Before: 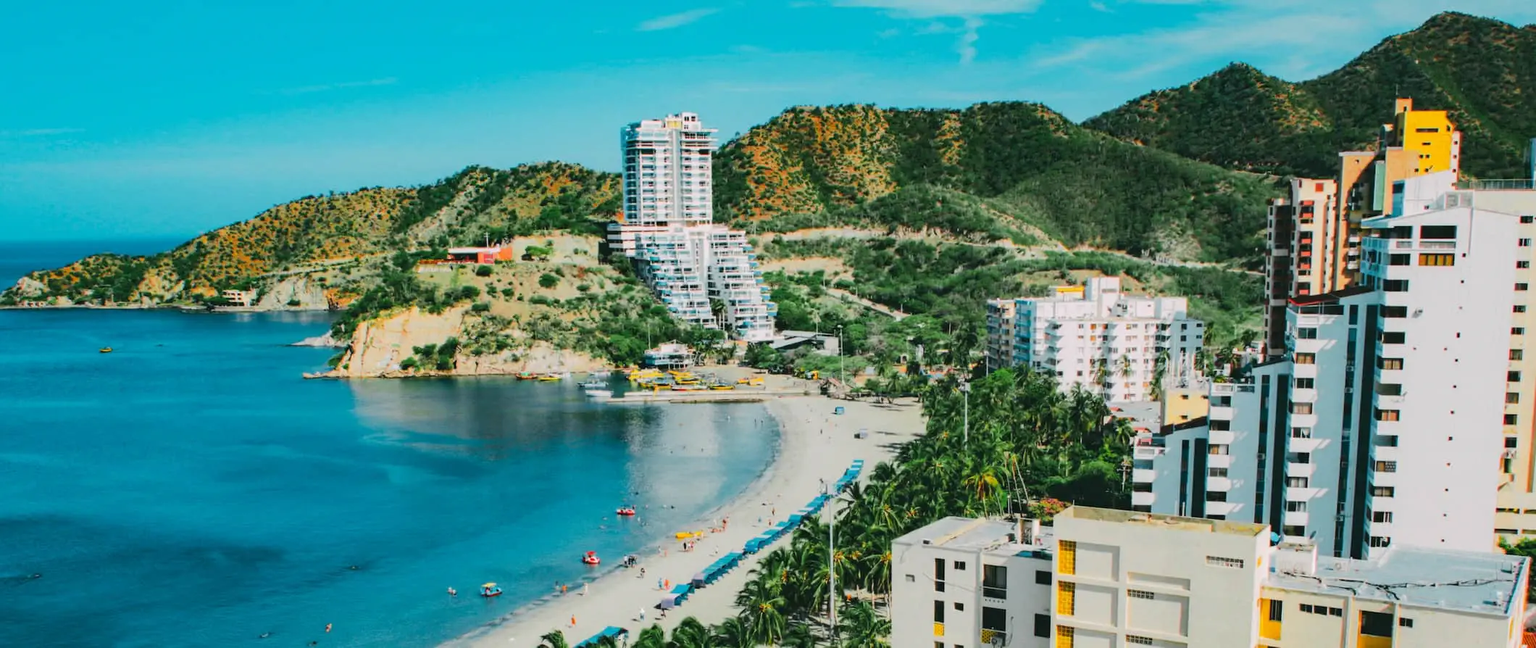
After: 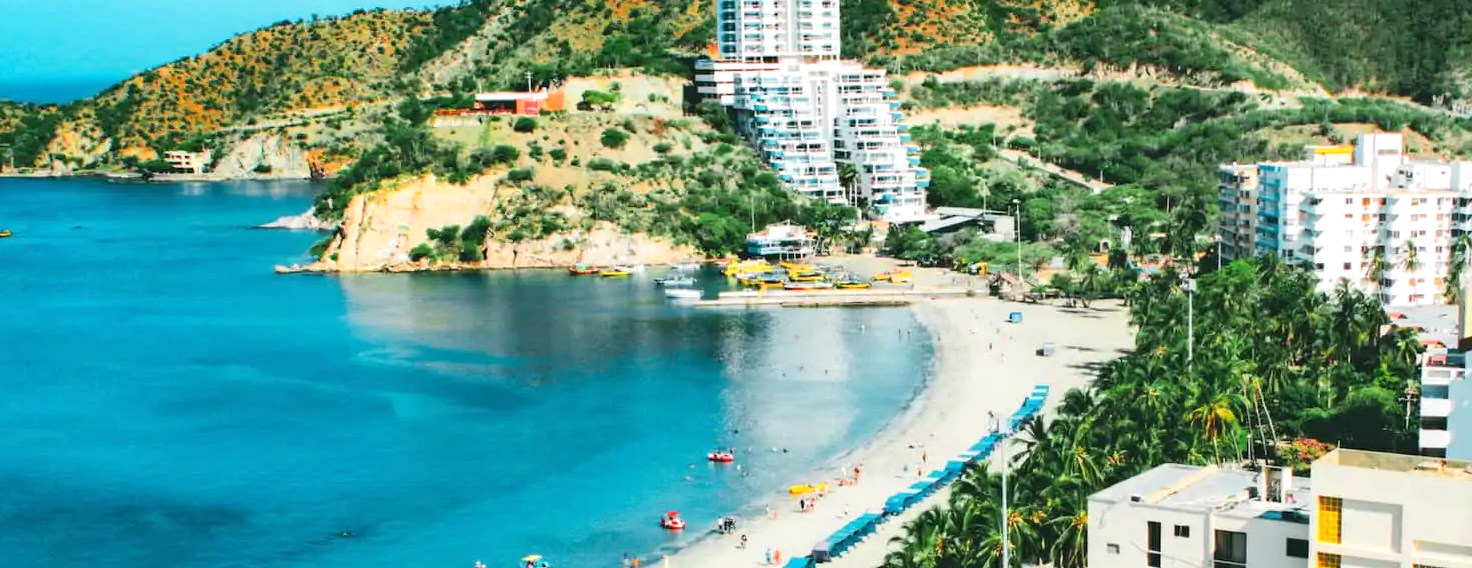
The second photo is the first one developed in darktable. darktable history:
exposure: black level correction 0, exposure 0.588 EV, compensate exposure bias true, compensate highlight preservation false
crop: left 6.755%, top 27.937%, right 23.808%, bottom 8.479%
